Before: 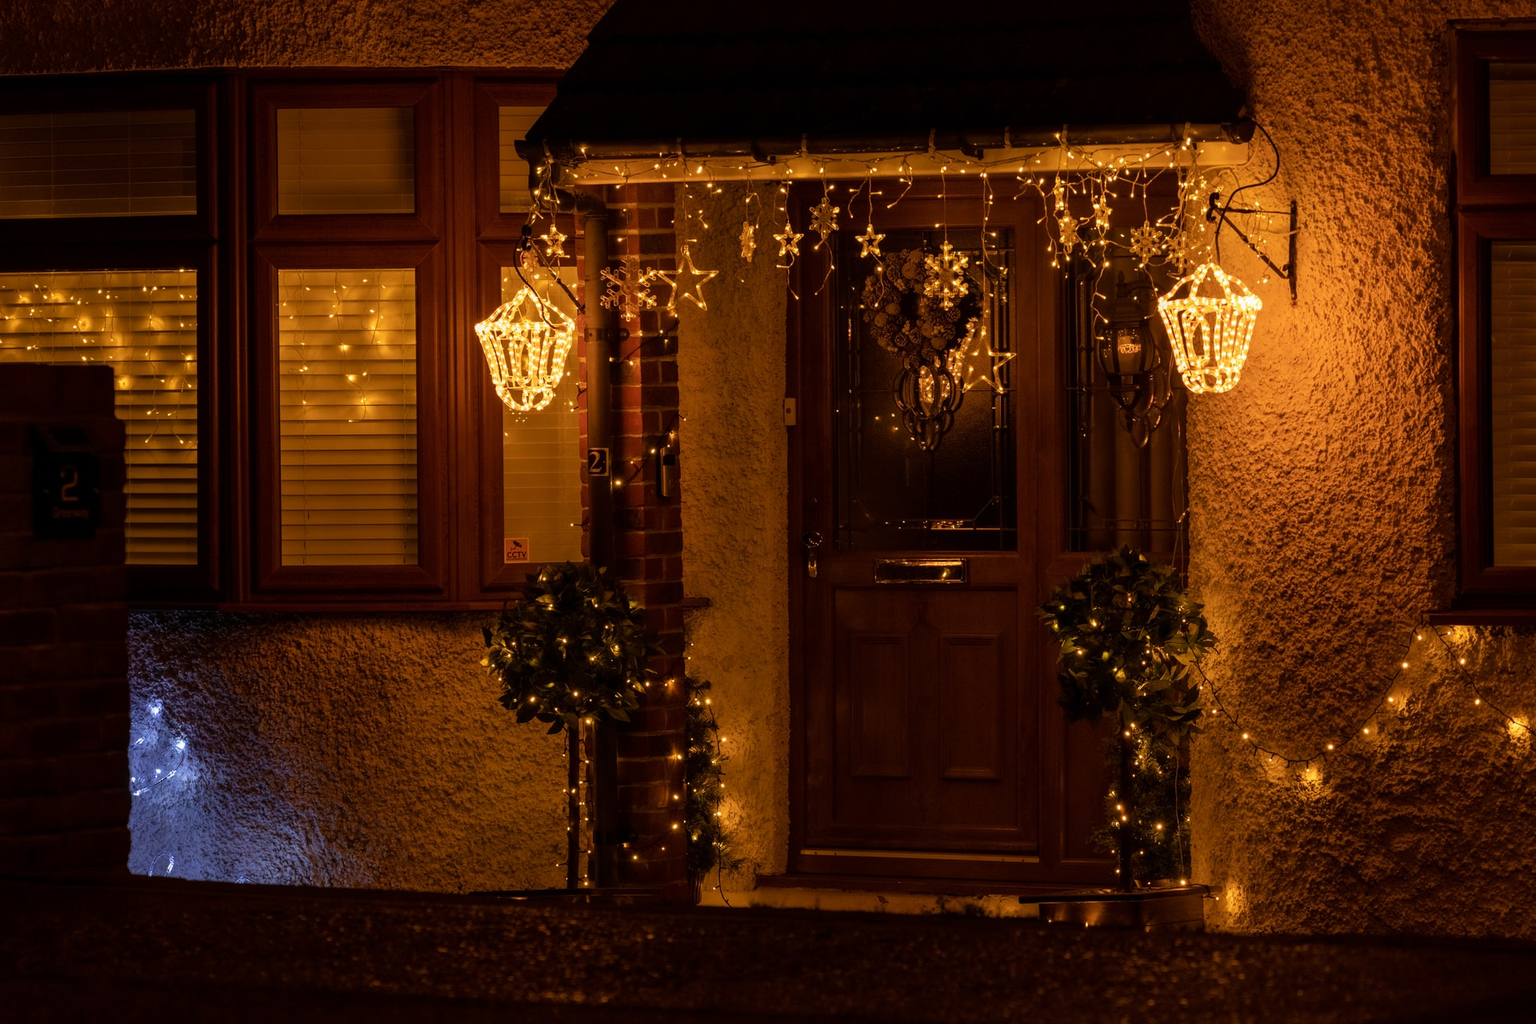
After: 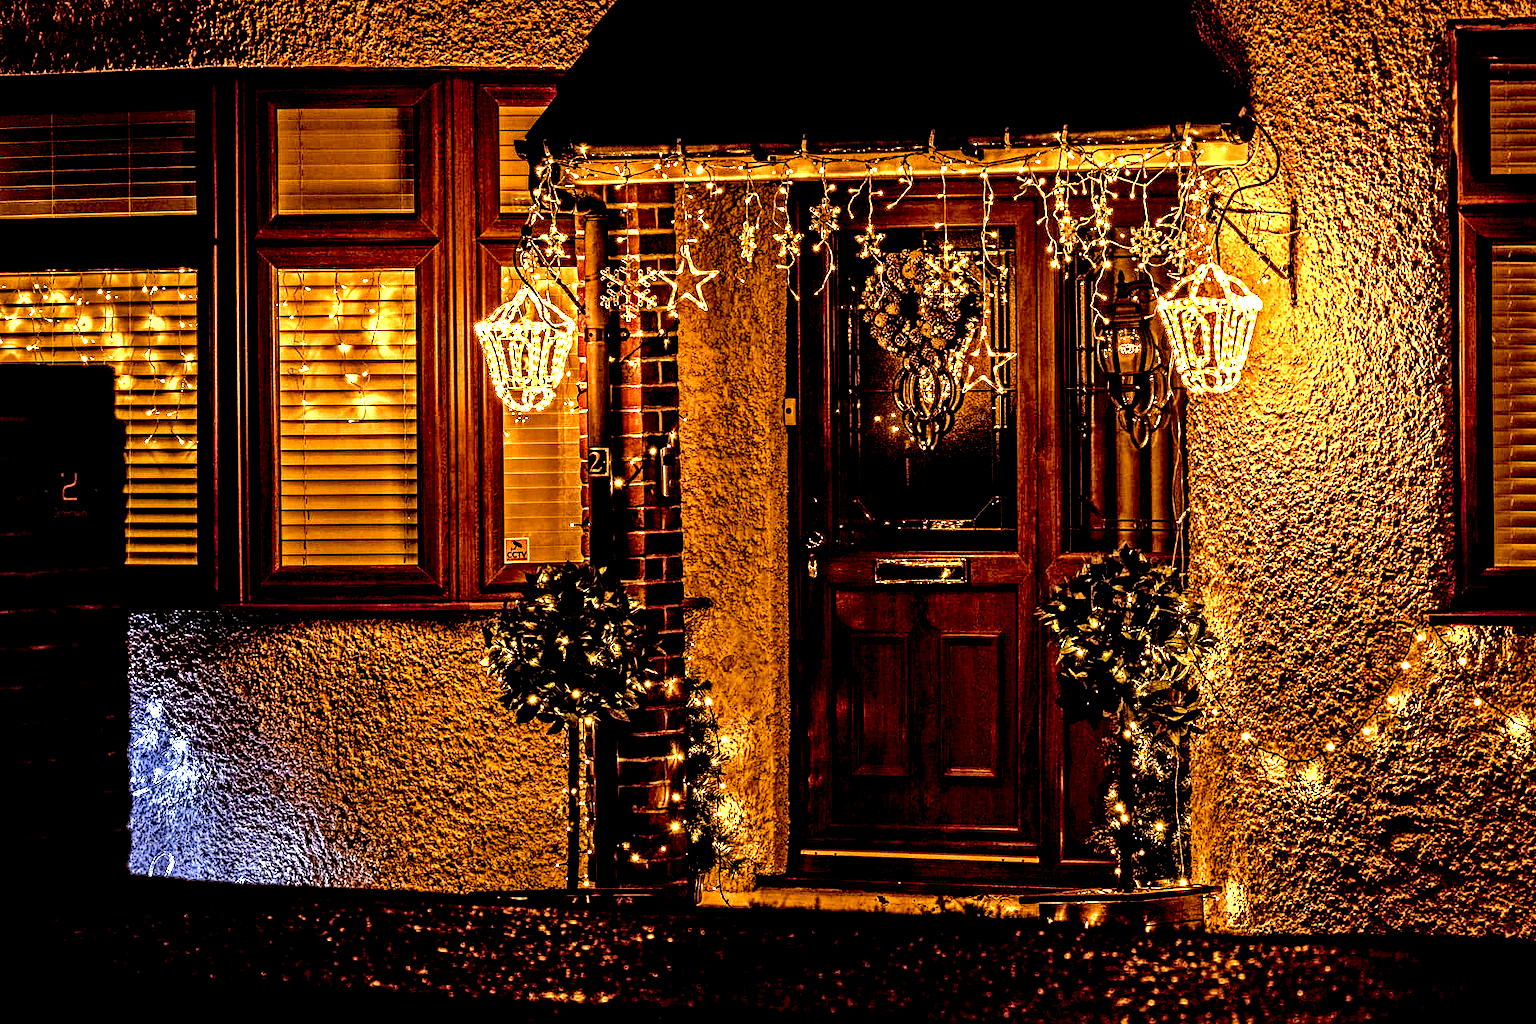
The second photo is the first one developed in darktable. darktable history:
local contrast: highlights 65%, shadows 54%, detail 168%, midtone range 0.519
exposure: black level correction 0.009, exposure 1.436 EV, compensate highlight preservation false
contrast equalizer: octaves 7, y [[0.406, 0.494, 0.589, 0.753, 0.877, 0.999], [0.5 ×6], [0.5 ×6], [0 ×6], [0 ×6]]
